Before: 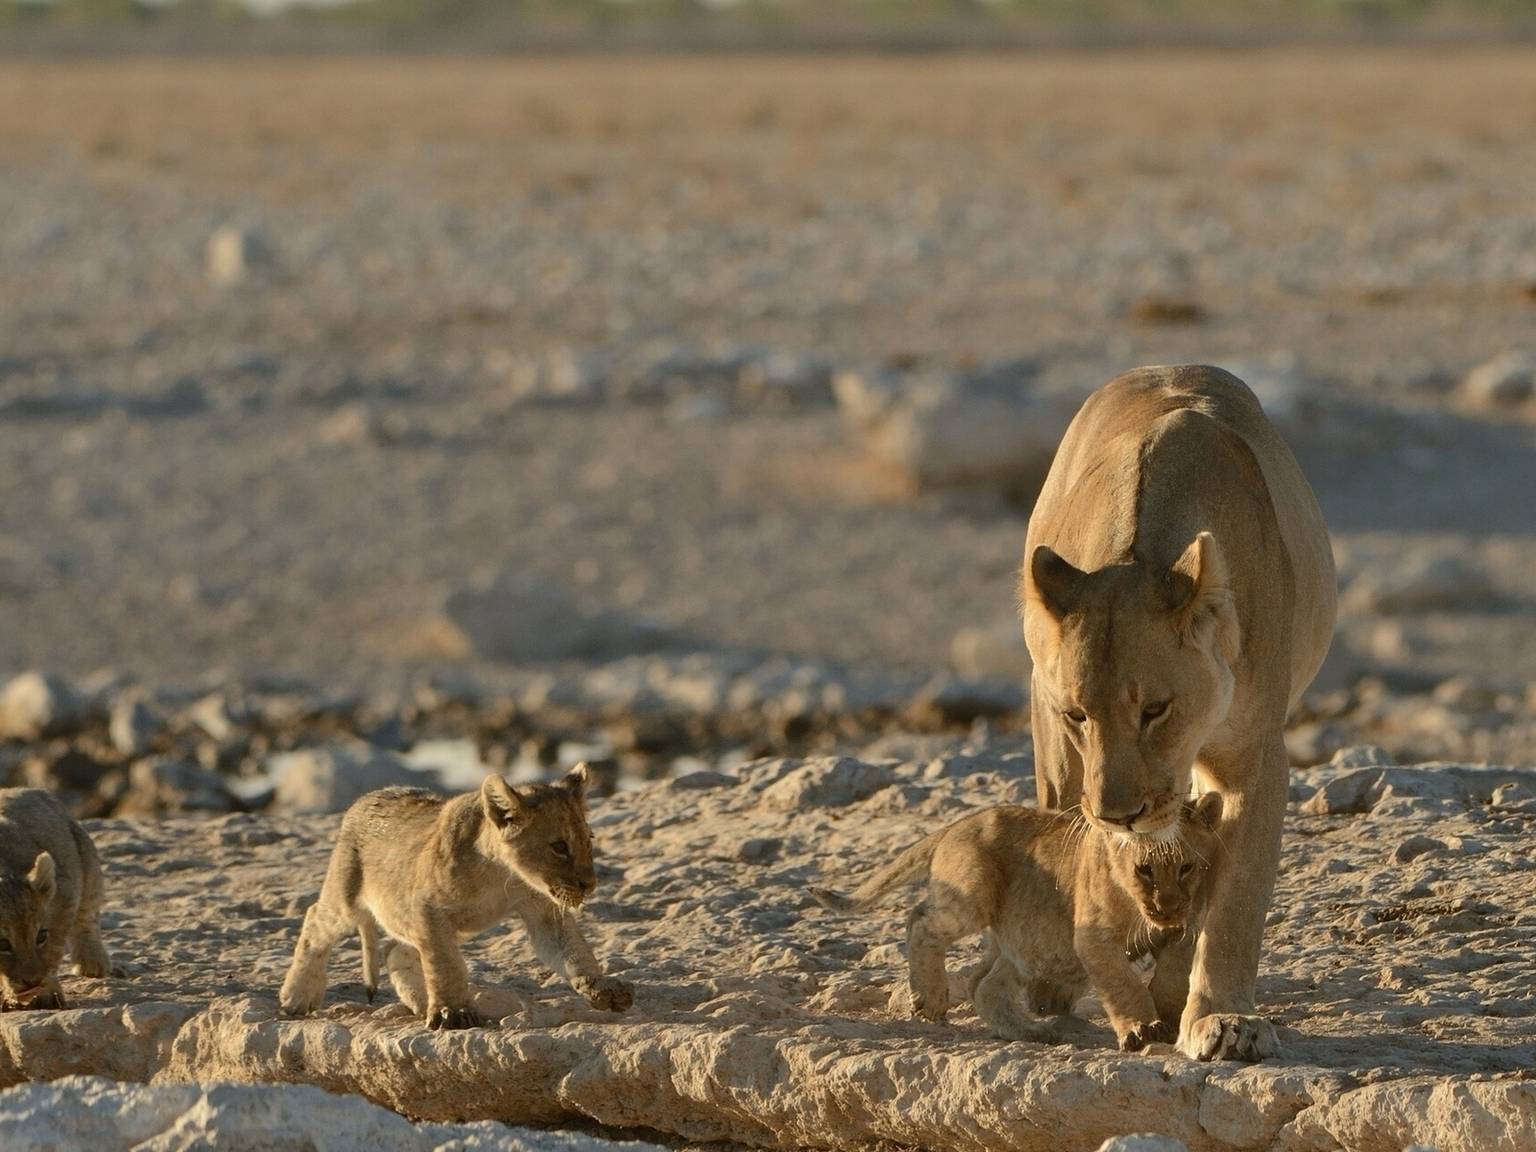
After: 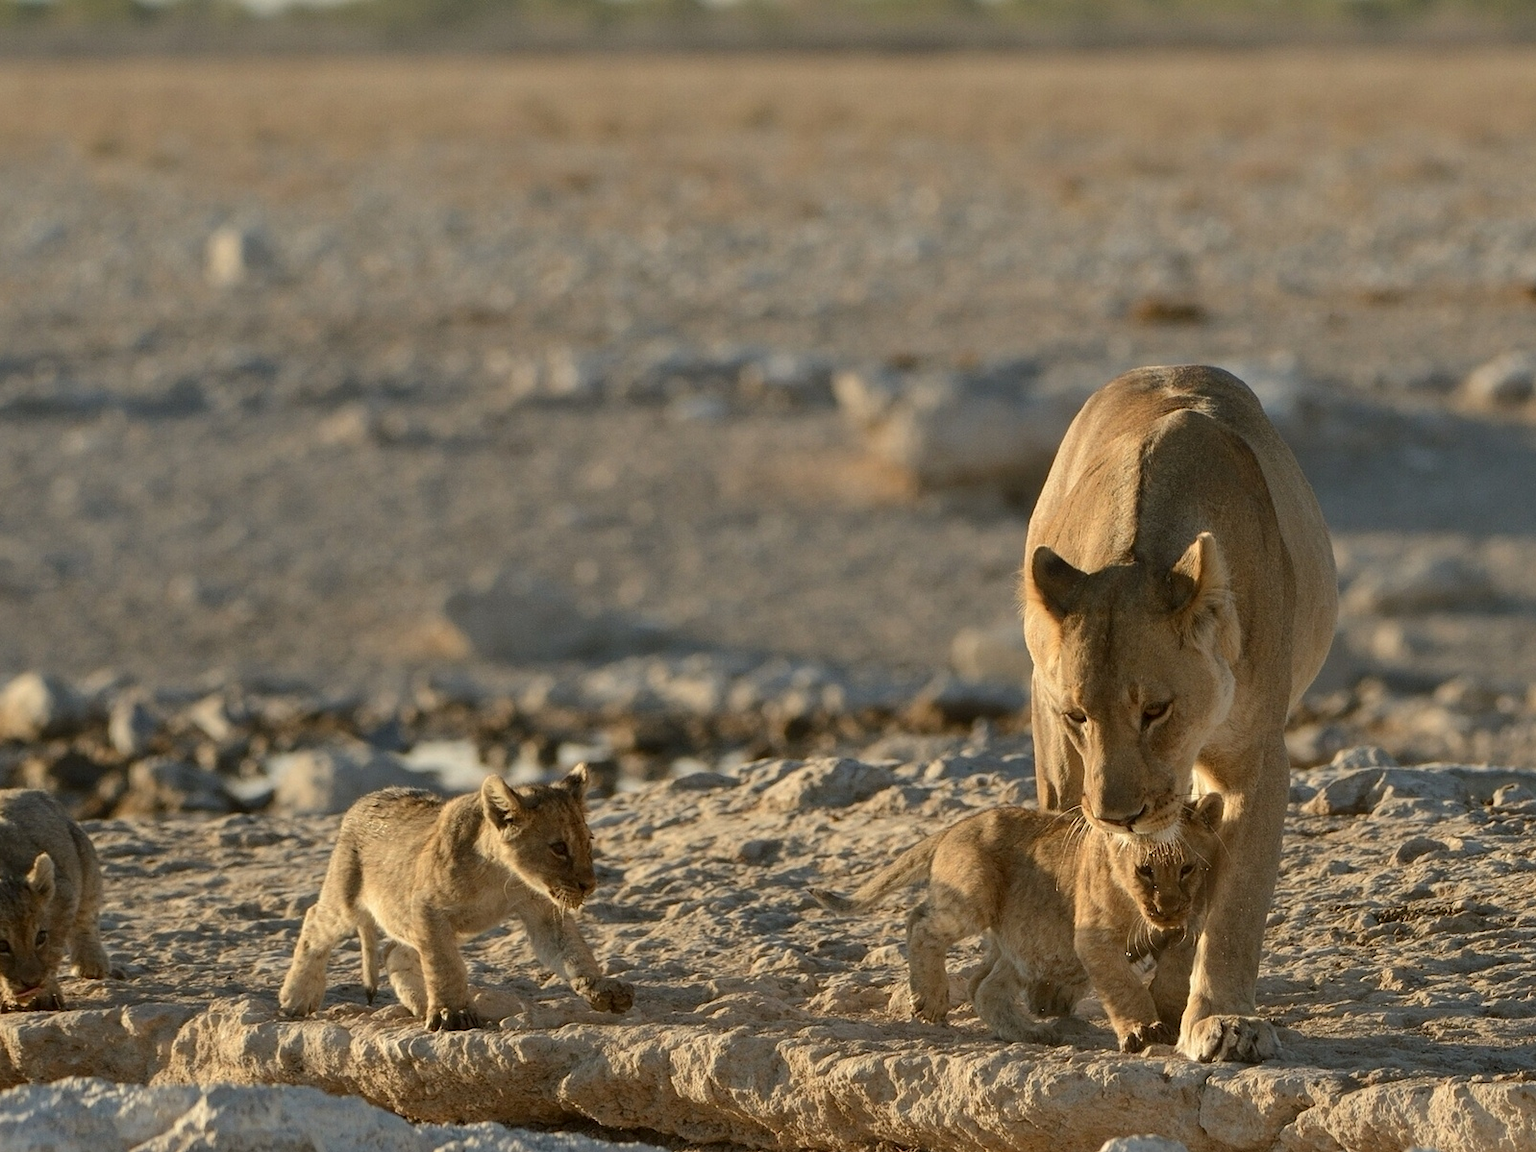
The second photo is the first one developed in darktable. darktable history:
crop and rotate: left 0.116%, bottom 0.009%
local contrast: highlights 105%, shadows 97%, detail 120%, midtone range 0.2
